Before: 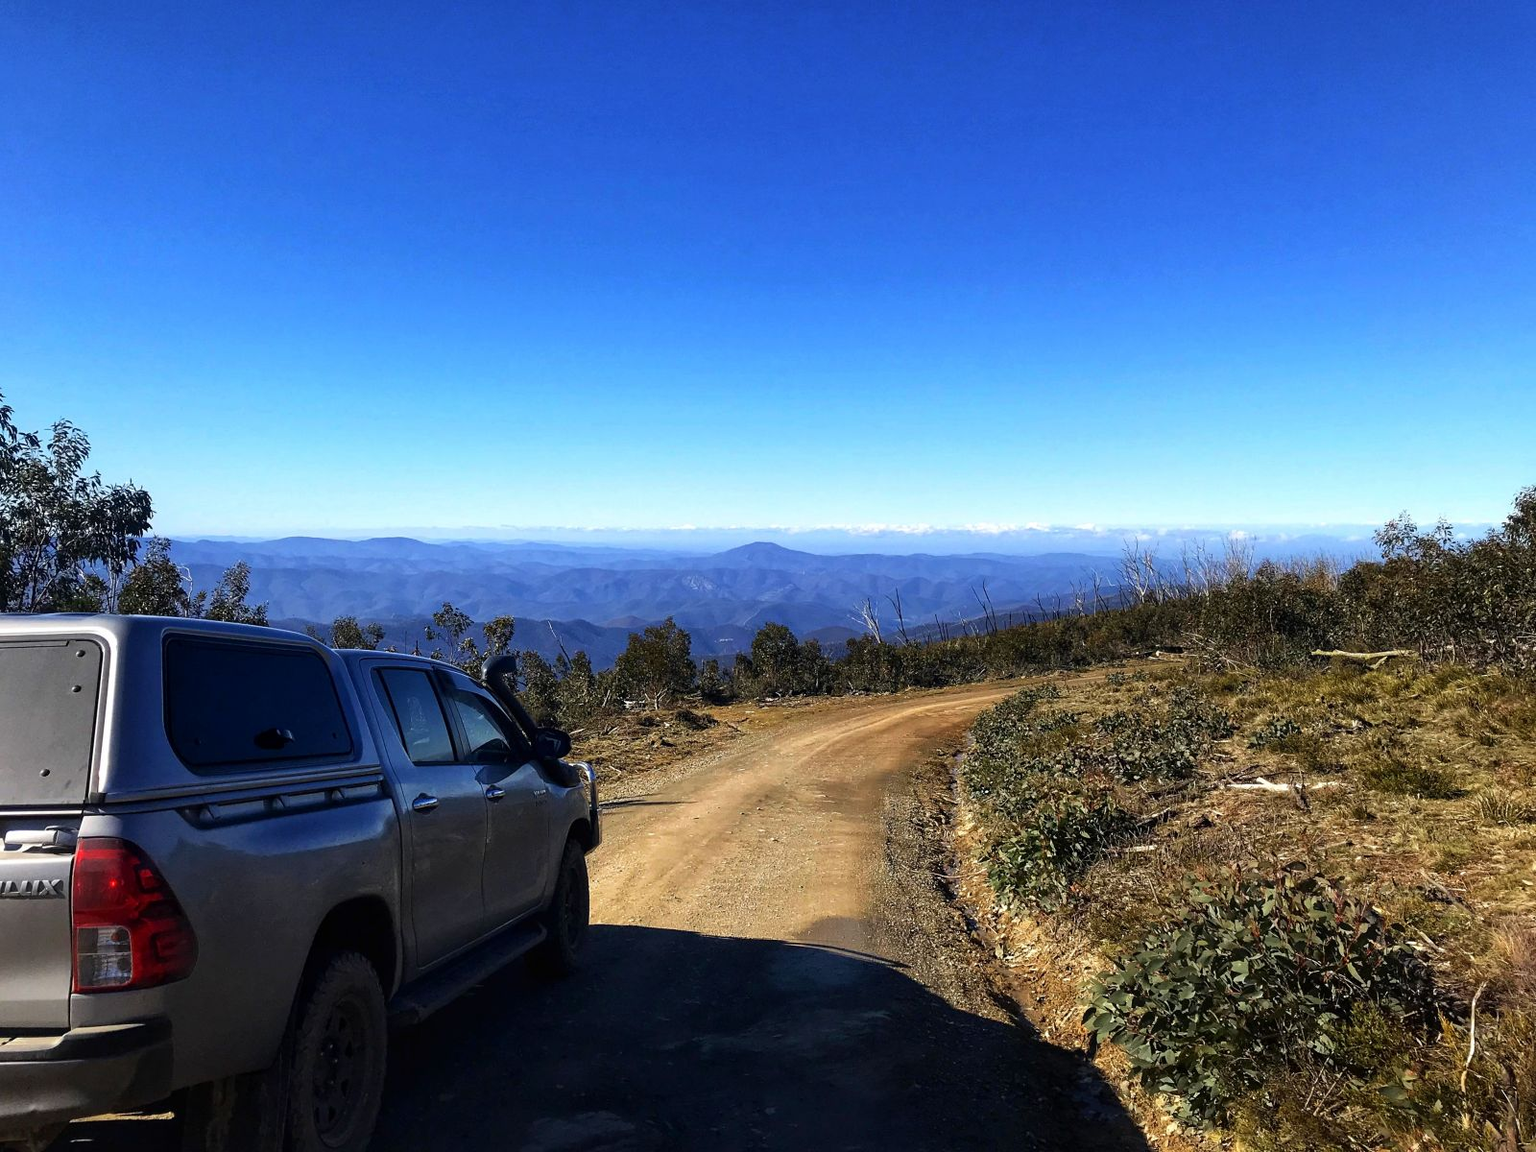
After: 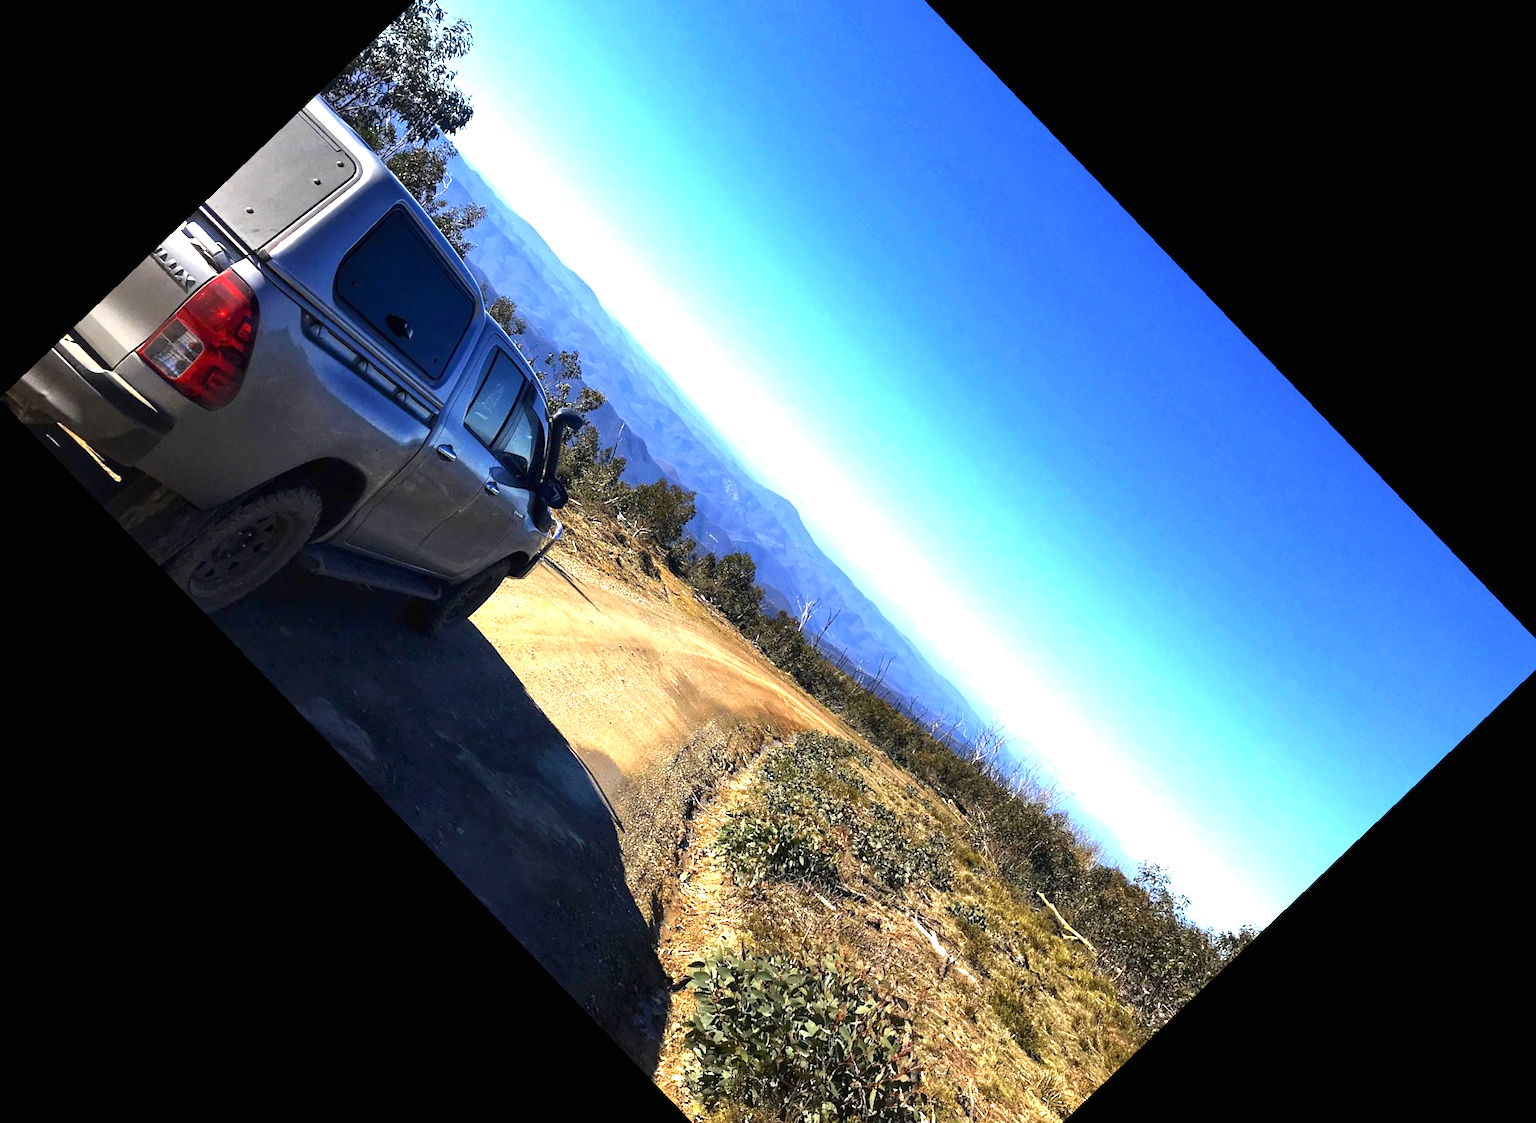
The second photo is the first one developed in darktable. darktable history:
exposure: black level correction 0, exposure 1.2 EV, compensate exposure bias true, compensate highlight preservation false
crop and rotate: angle -46.26°, top 16.234%, right 0.912%, bottom 11.704%
